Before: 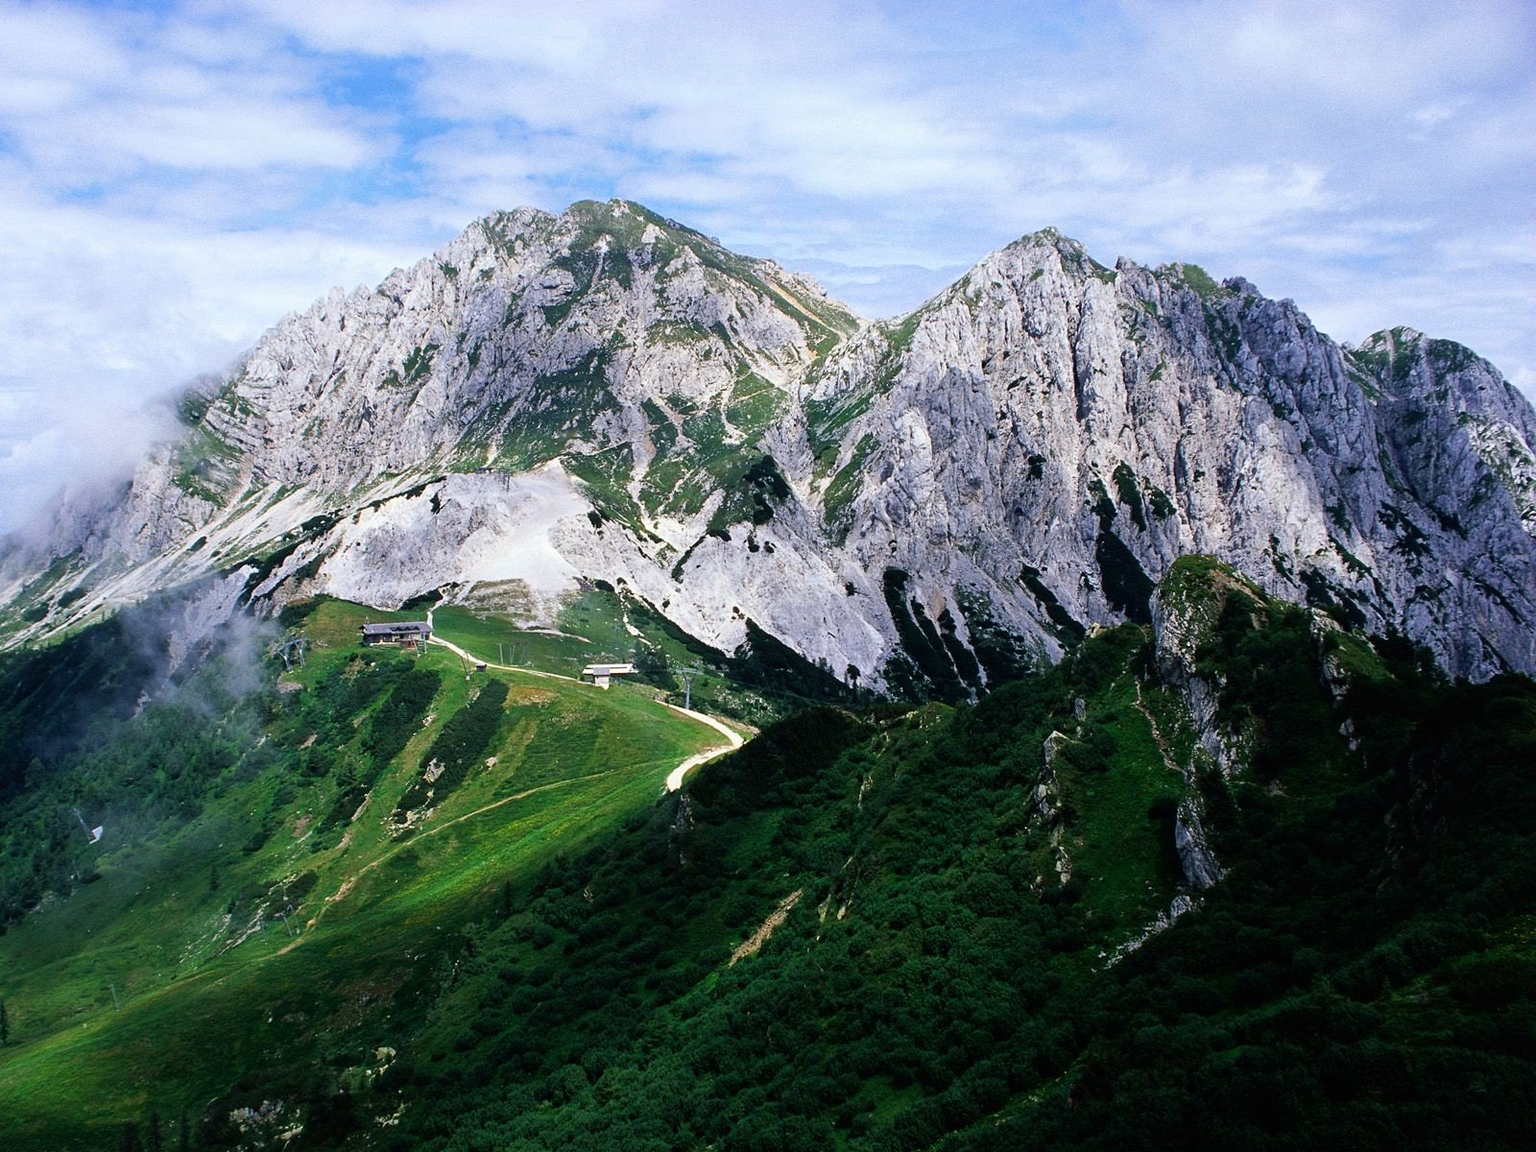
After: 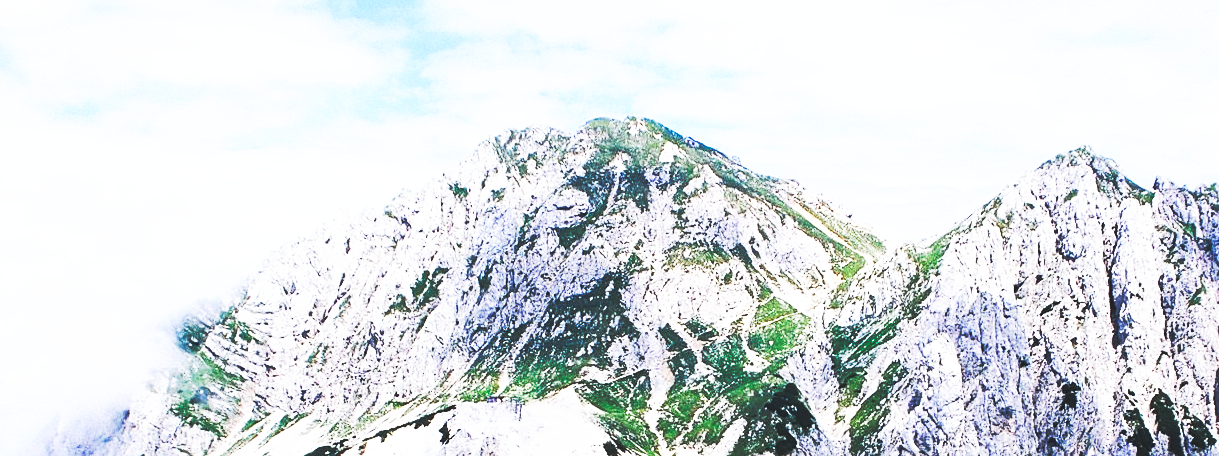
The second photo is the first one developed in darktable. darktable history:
crop: left 0.569%, top 7.65%, right 23.213%, bottom 54.287%
sharpen: amount 0.21
base curve: curves: ch0 [(0, 0.015) (0.085, 0.116) (0.134, 0.298) (0.19, 0.545) (0.296, 0.764) (0.599, 0.982) (1, 1)], preserve colors none
